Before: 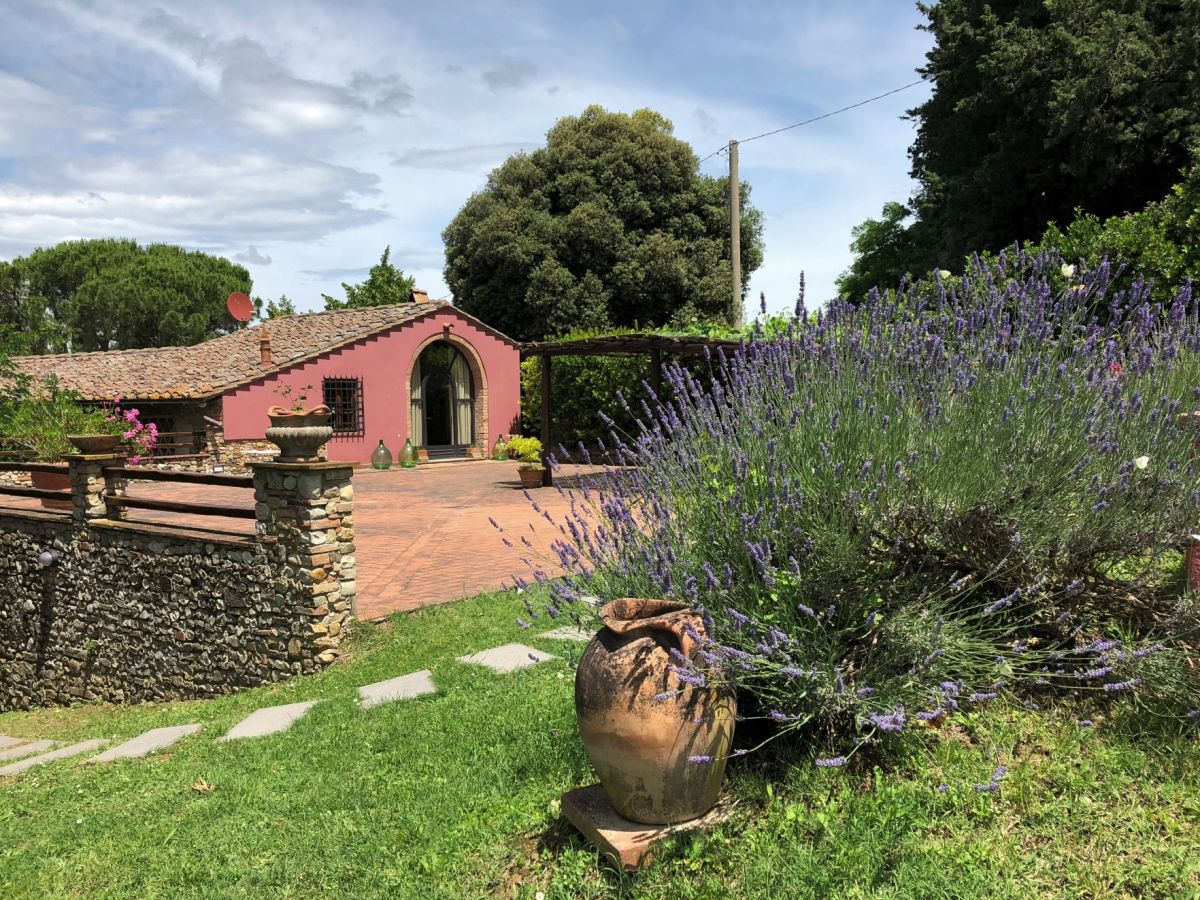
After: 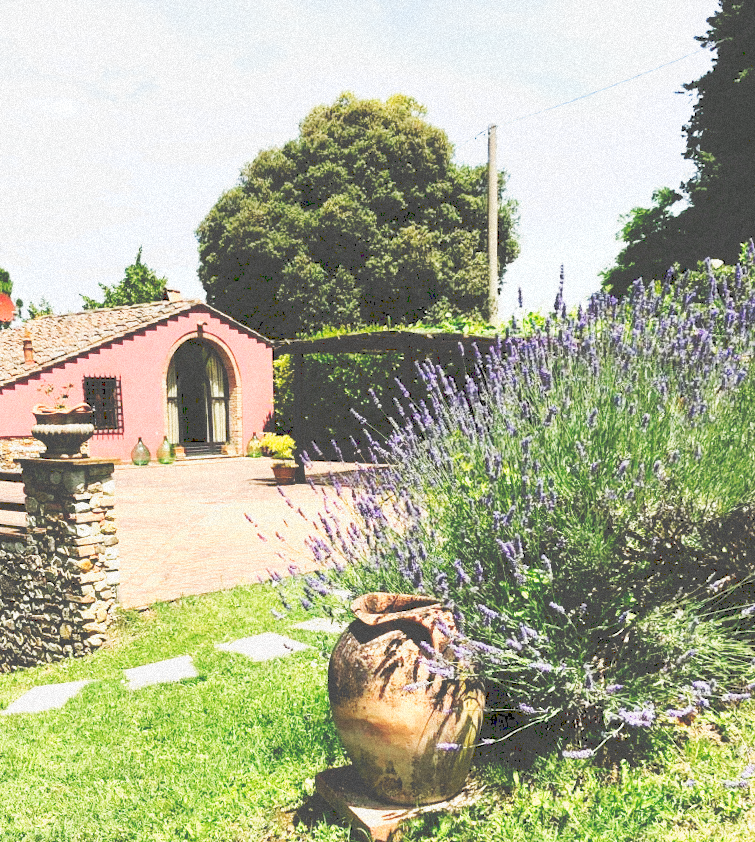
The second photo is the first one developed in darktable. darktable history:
crop and rotate: left 15.754%, right 17.579%
rotate and perspective: rotation 0.062°, lens shift (vertical) 0.115, lens shift (horizontal) -0.133, crop left 0.047, crop right 0.94, crop top 0.061, crop bottom 0.94
tone curve: curves: ch0 [(0, 0) (0.003, 0.279) (0.011, 0.287) (0.025, 0.295) (0.044, 0.304) (0.069, 0.316) (0.1, 0.319) (0.136, 0.316) (0.177, 0.32) (0.224, 0.359) (0.277, 0.421) (0.335, 0.511) (0.399, 0.639) (0.468, 0.734) (0.543, 0.827) (0.623, 0.89) (0.709, 0.944) (0.801, 0.965) (0.898, 0.968) (1, 1)], preserve colors none
grain: mid-tones bias 0%
tone equalizer: on, module defaults
